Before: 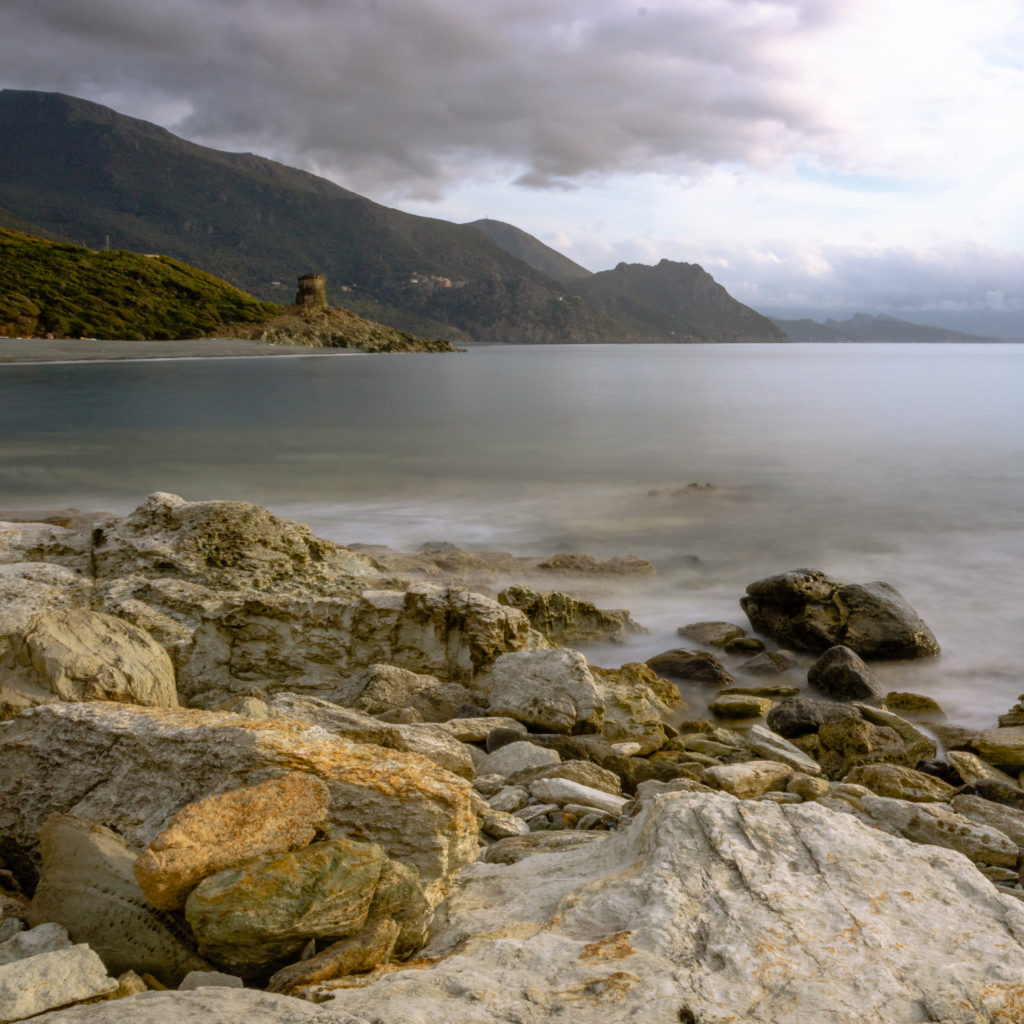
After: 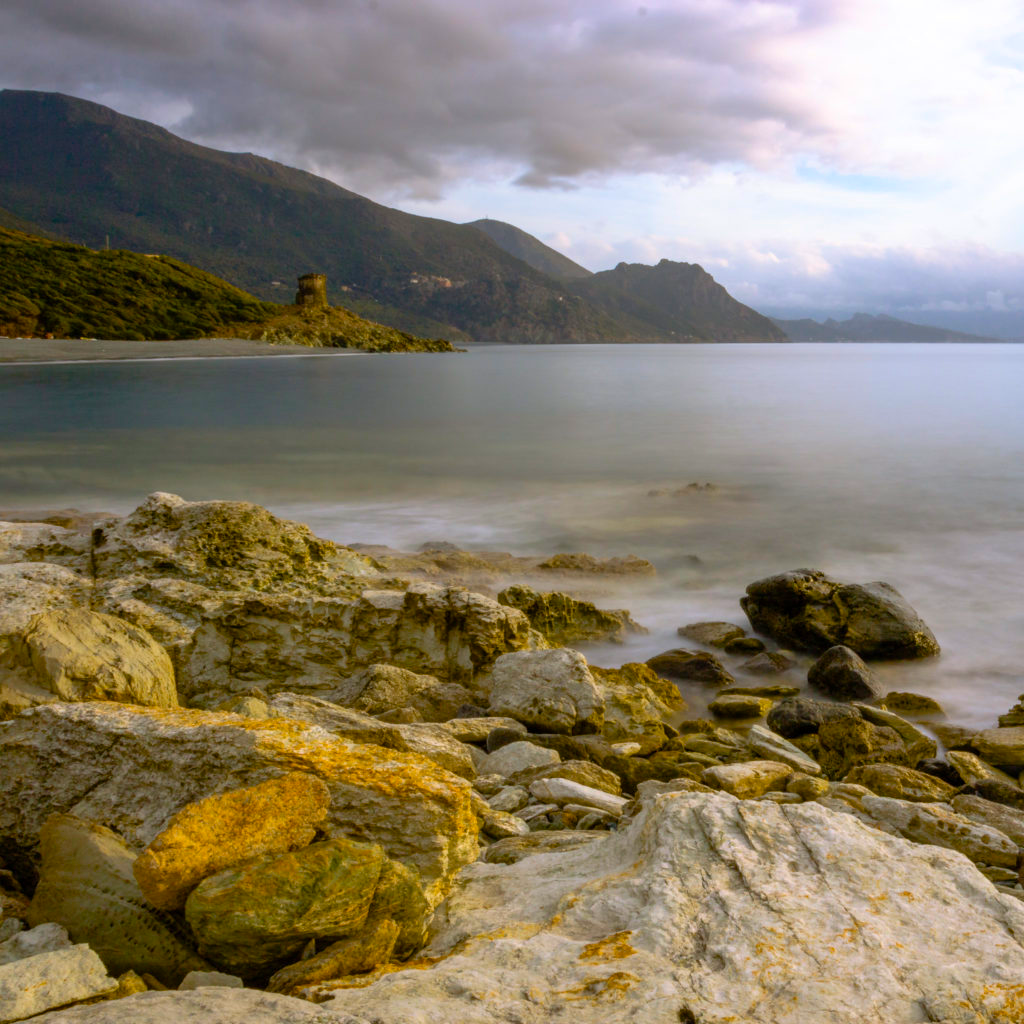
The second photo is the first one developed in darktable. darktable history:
color balance rgb: perceptual saturation grading › global saturation 49.709%, global vibrance 20%
